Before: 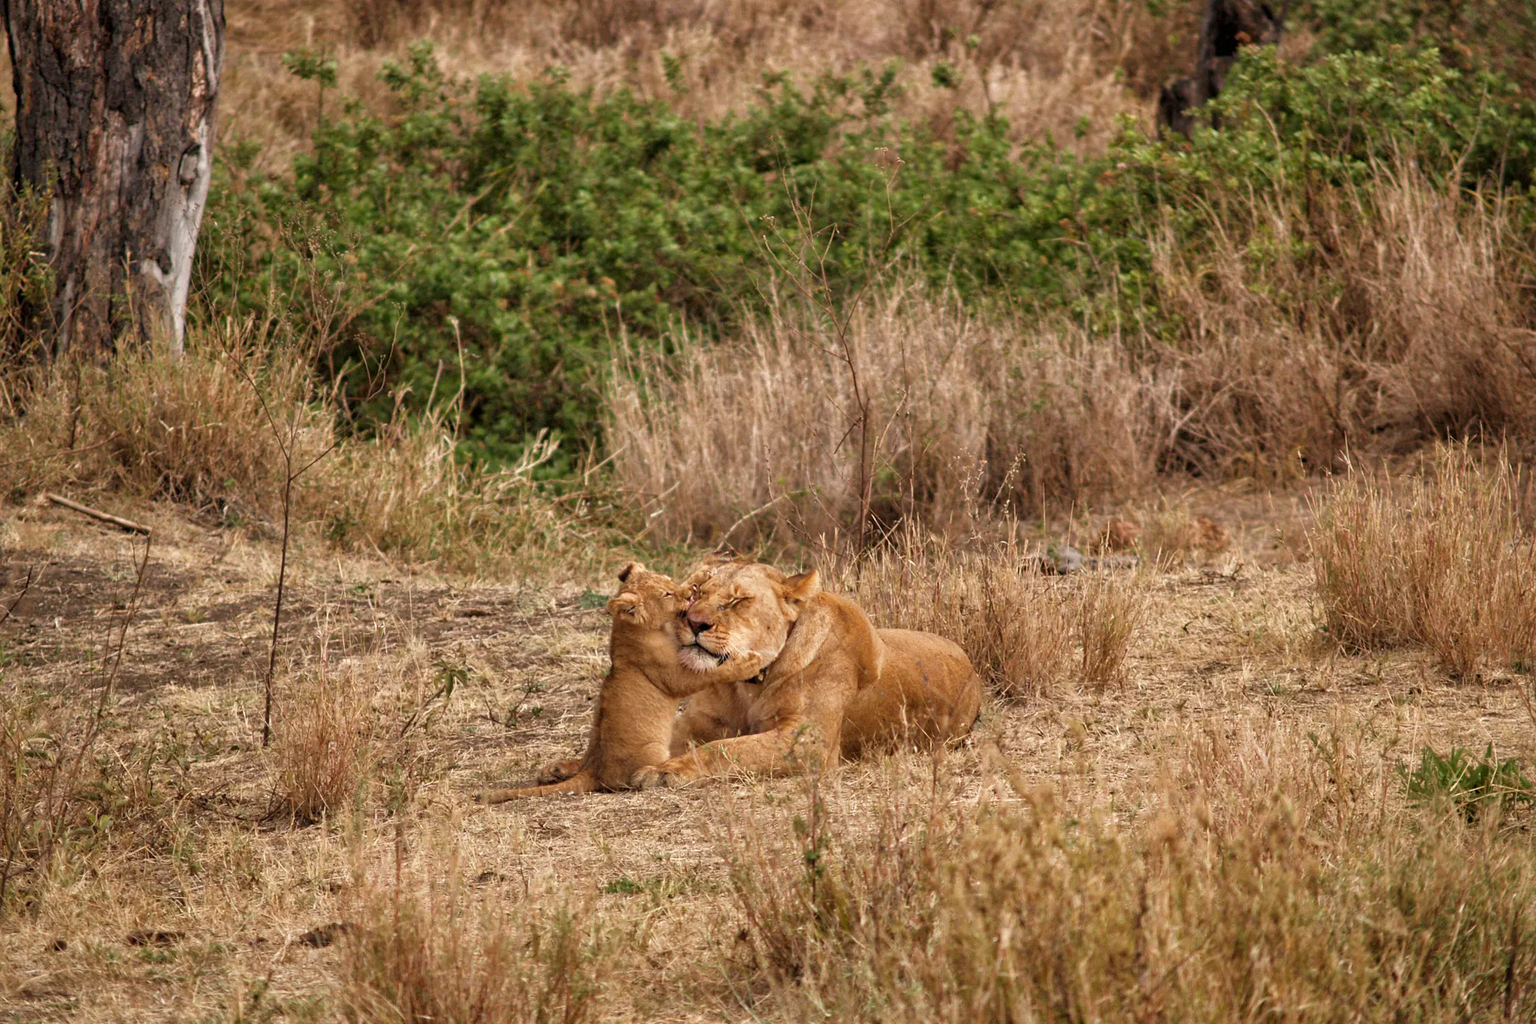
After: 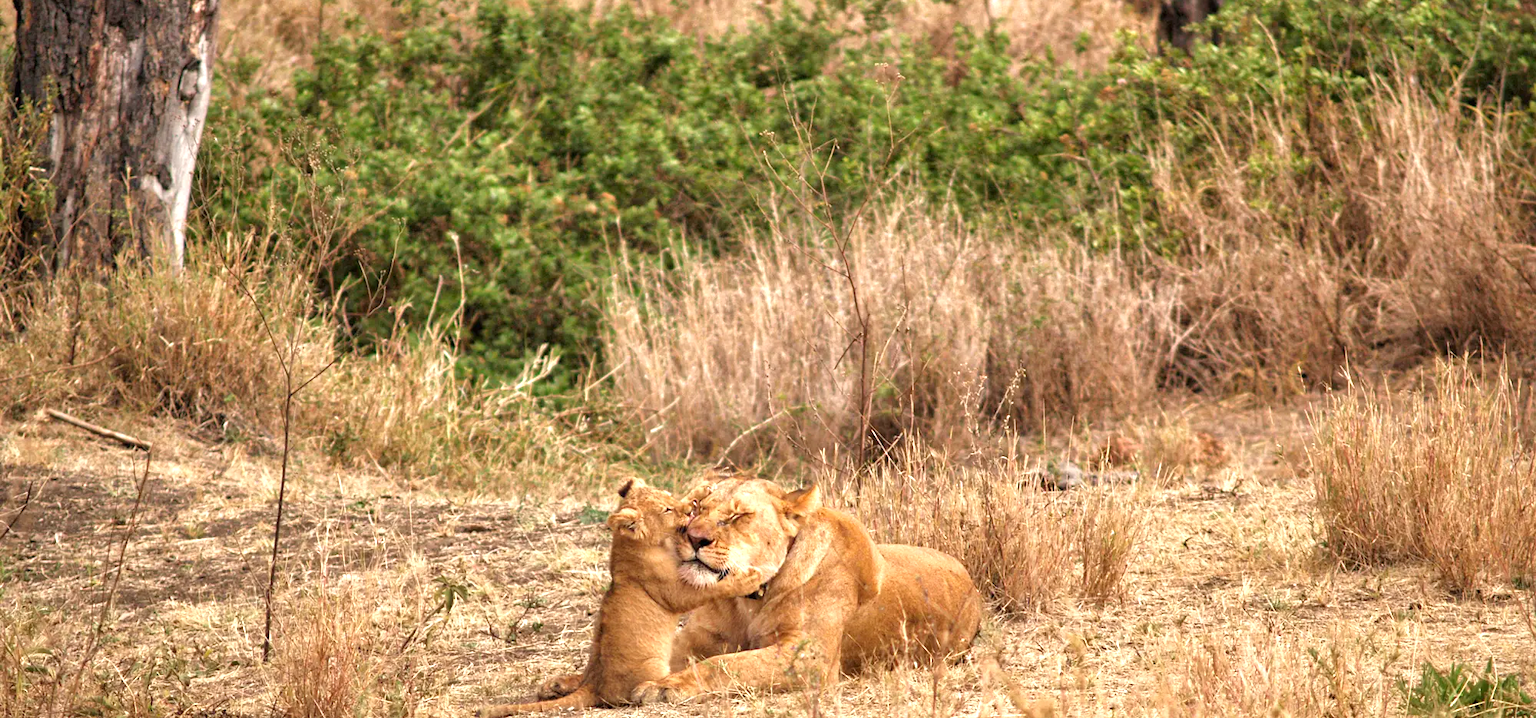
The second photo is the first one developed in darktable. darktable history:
exposure: black level correction 0, exposure 0.891 EV, compensate highlight preservation false
crop and rotate: top 8.282%, bottom 21.433%
